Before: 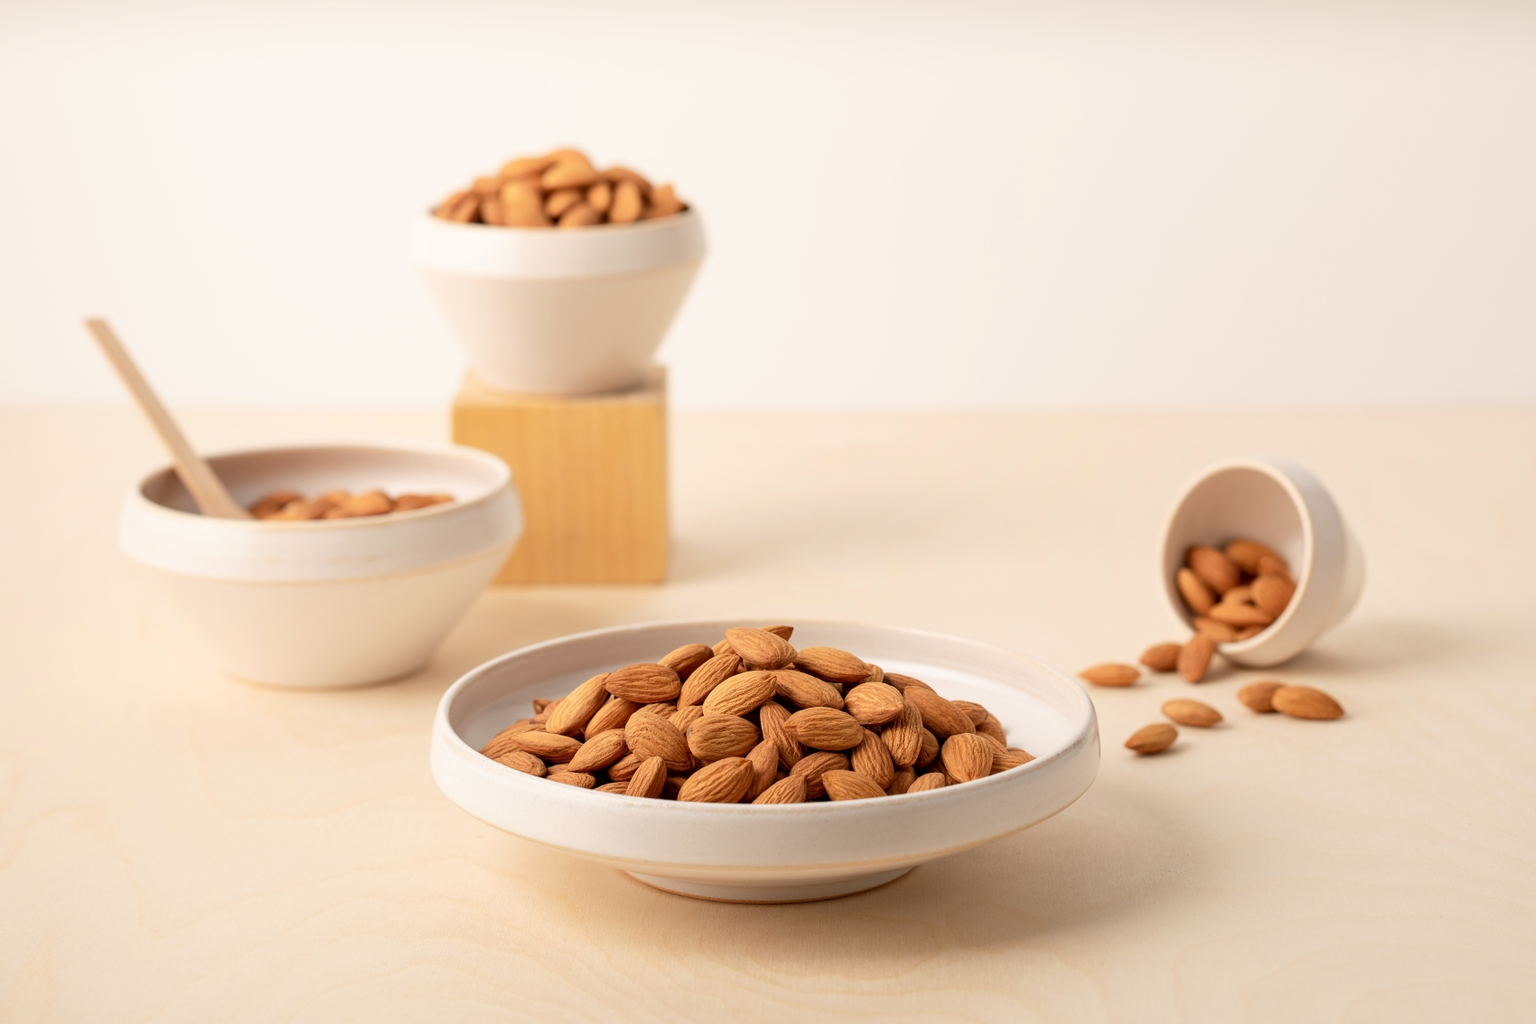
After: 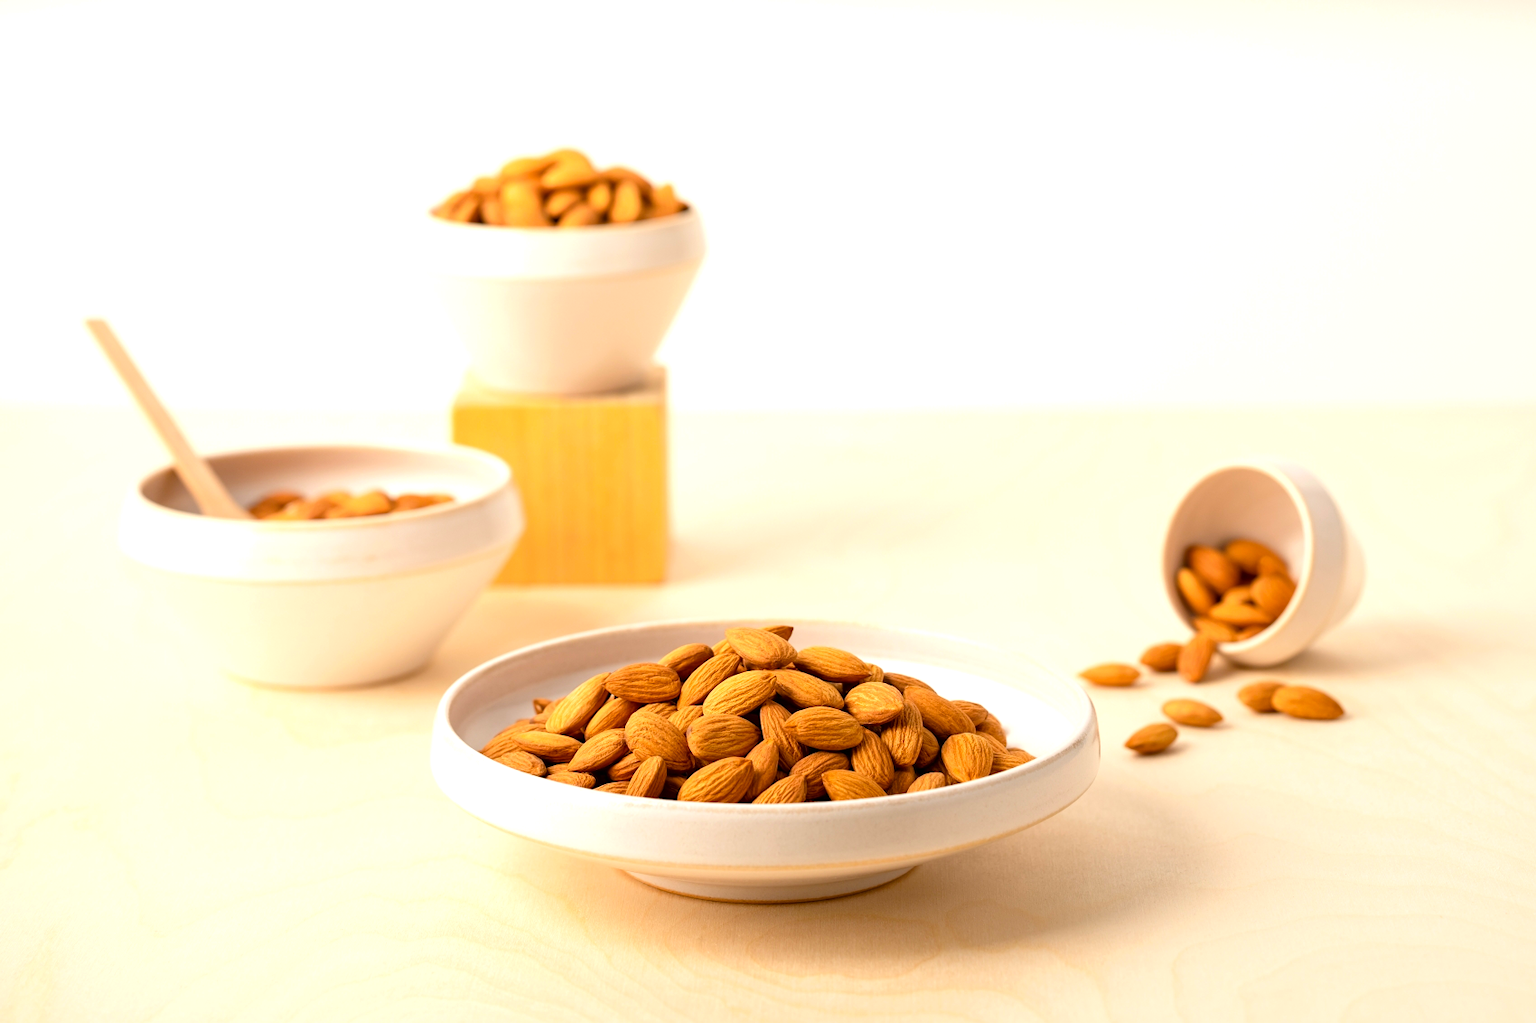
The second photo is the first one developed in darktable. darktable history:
color balance rgb: perceptual saturation grading › global saturation 20%, global vibrance 20%
exposure: black level correction 0, exposure 0.5 EV, compensate exposure bias true, compensate highlight preservation false
